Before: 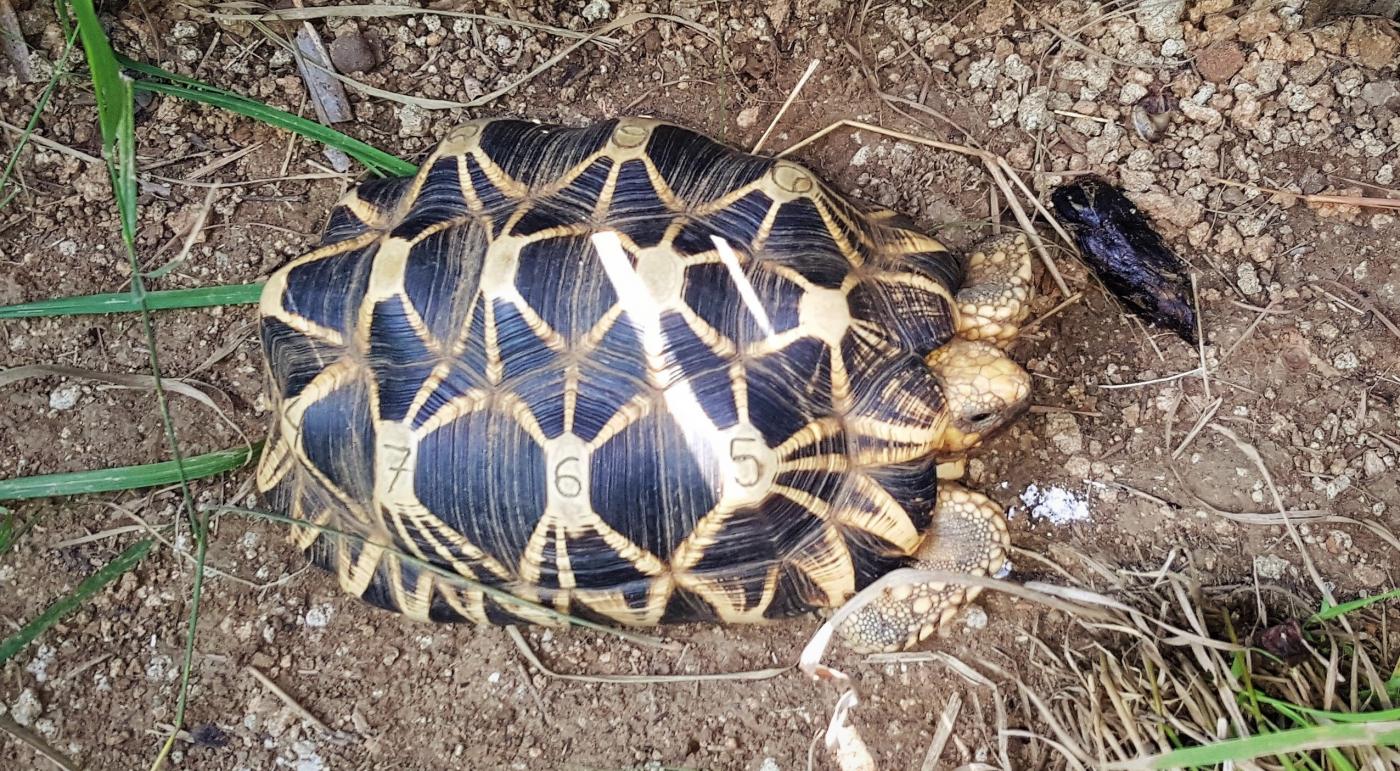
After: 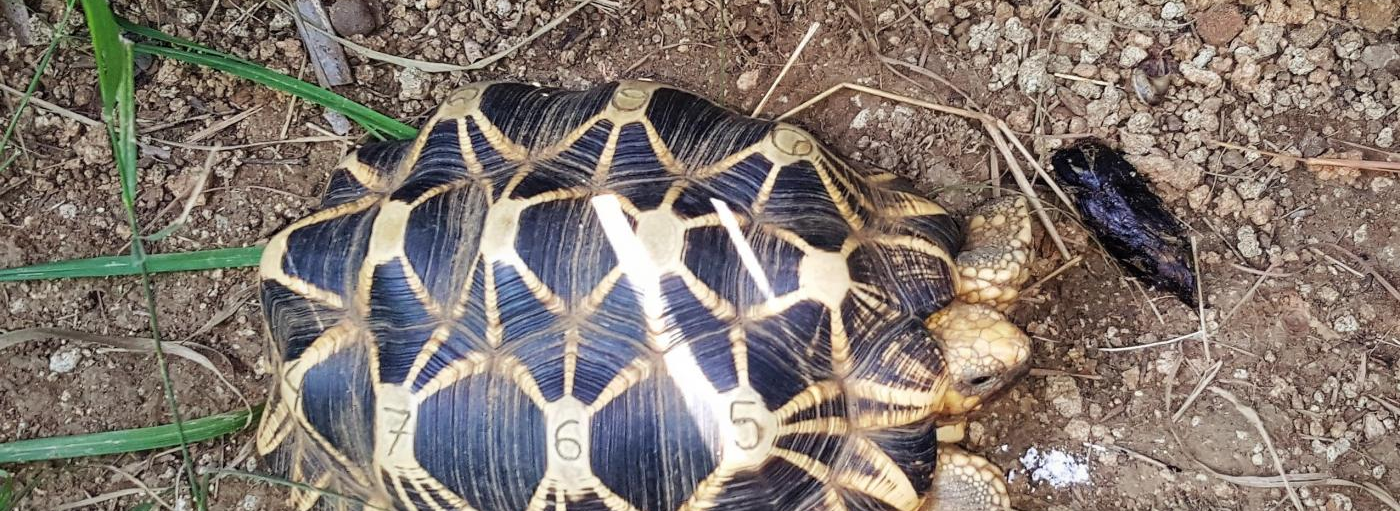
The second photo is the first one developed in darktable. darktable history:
crop and rotate: top 4.837%, bottom 28.818%
